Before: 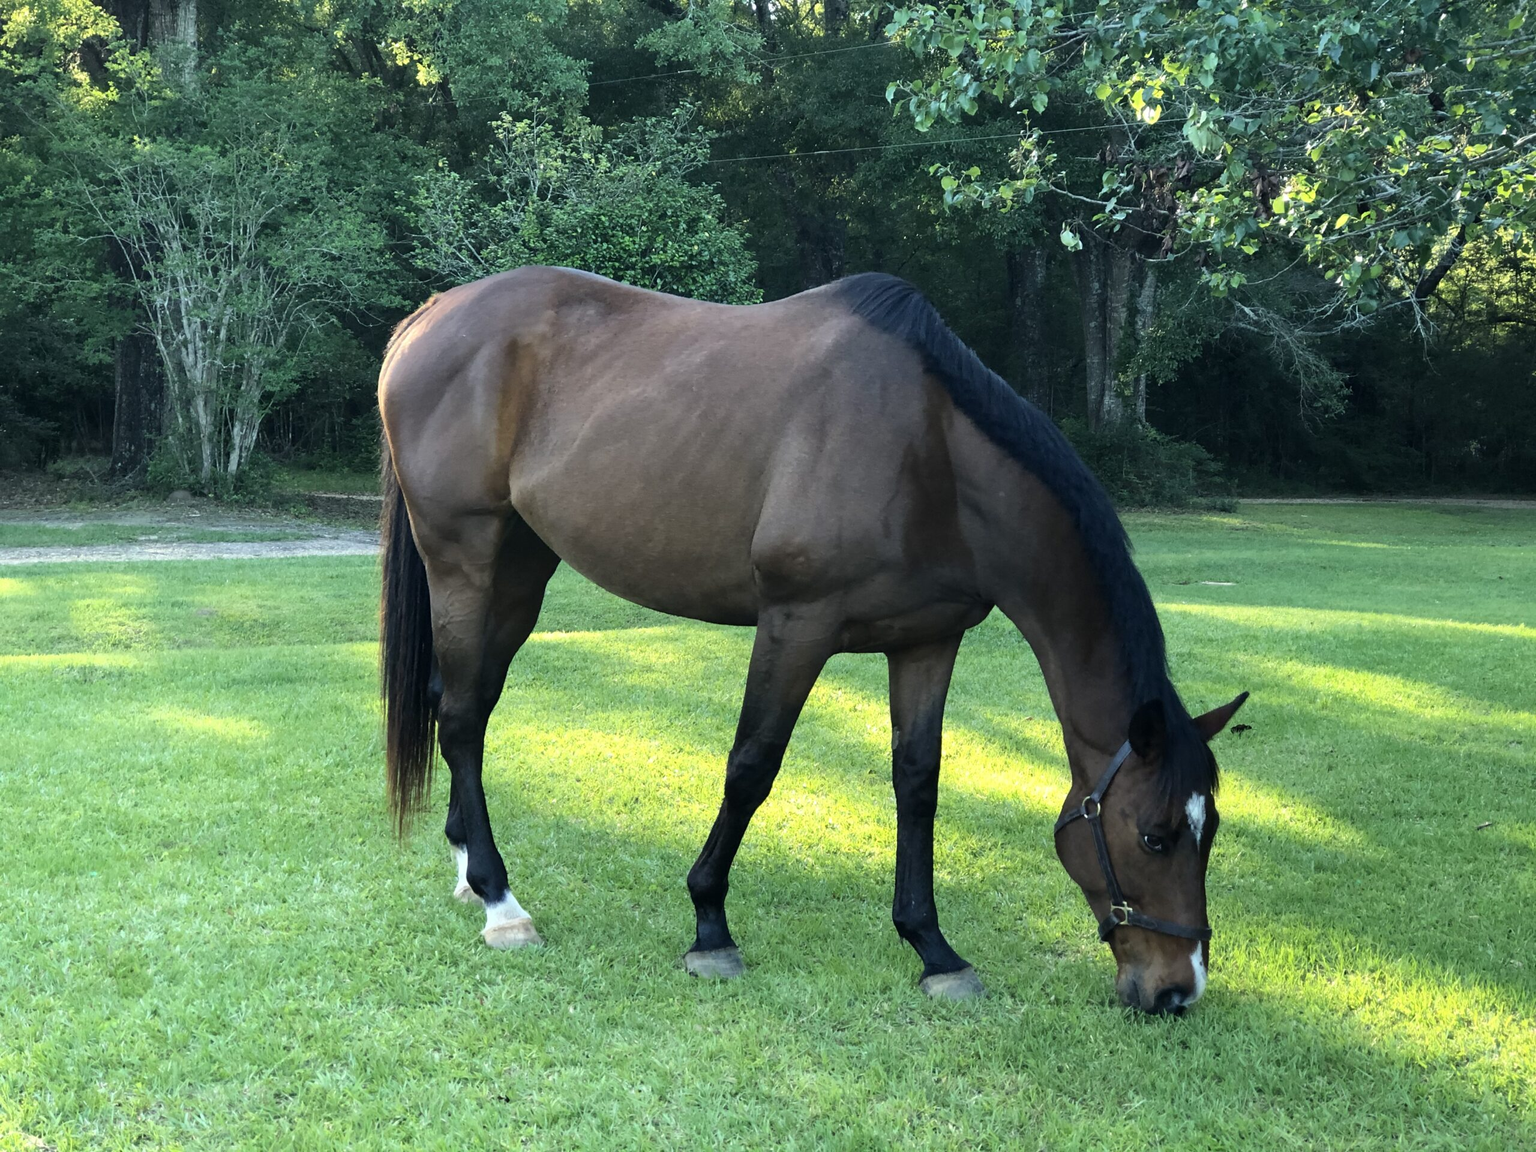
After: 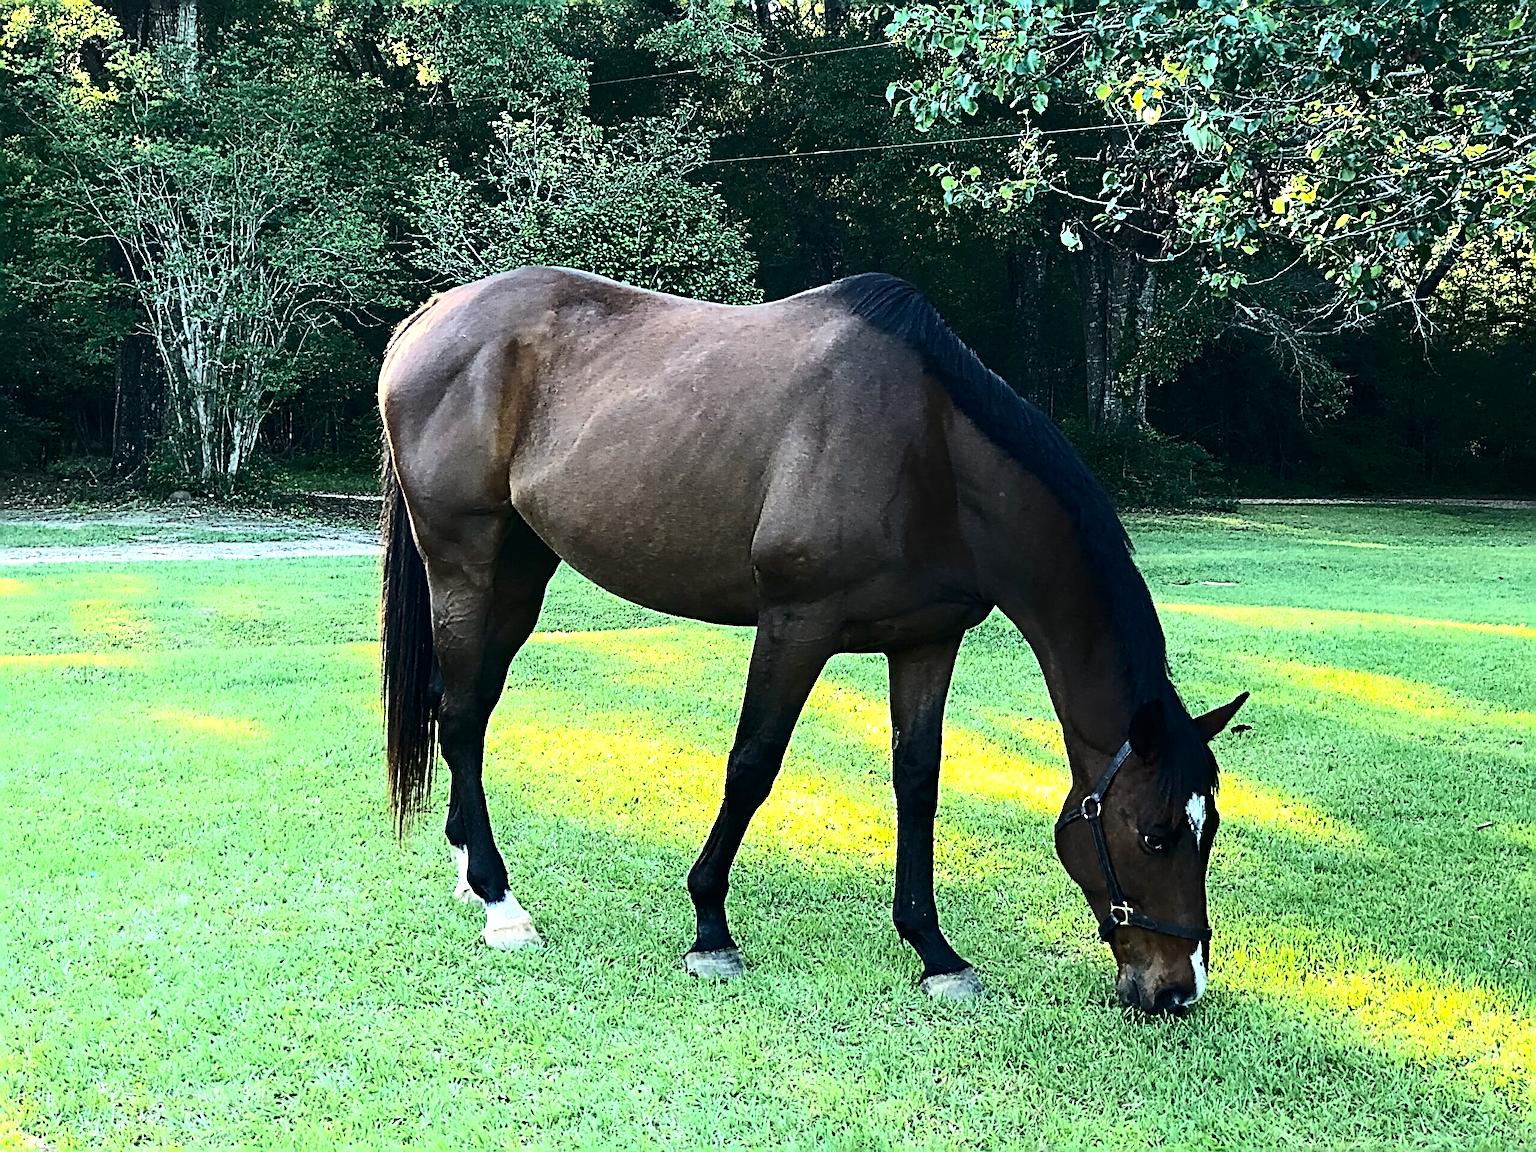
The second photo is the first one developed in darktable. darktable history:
sharpen: radius 3.158, amount 1.731
contrast brightness saturation: contrast 0.28
tone equalizer: -8 EV 0.001 EV, -7 EV -0.002 EV, -6 EV 0.002 EV, -5 EV -0.03 EV, -4 EV -0.116 EV, -3 EV -0.169 EV, -2 EV 0.24 EV, -1 EV 0.702 EV, +0 EV 0.493 EV
